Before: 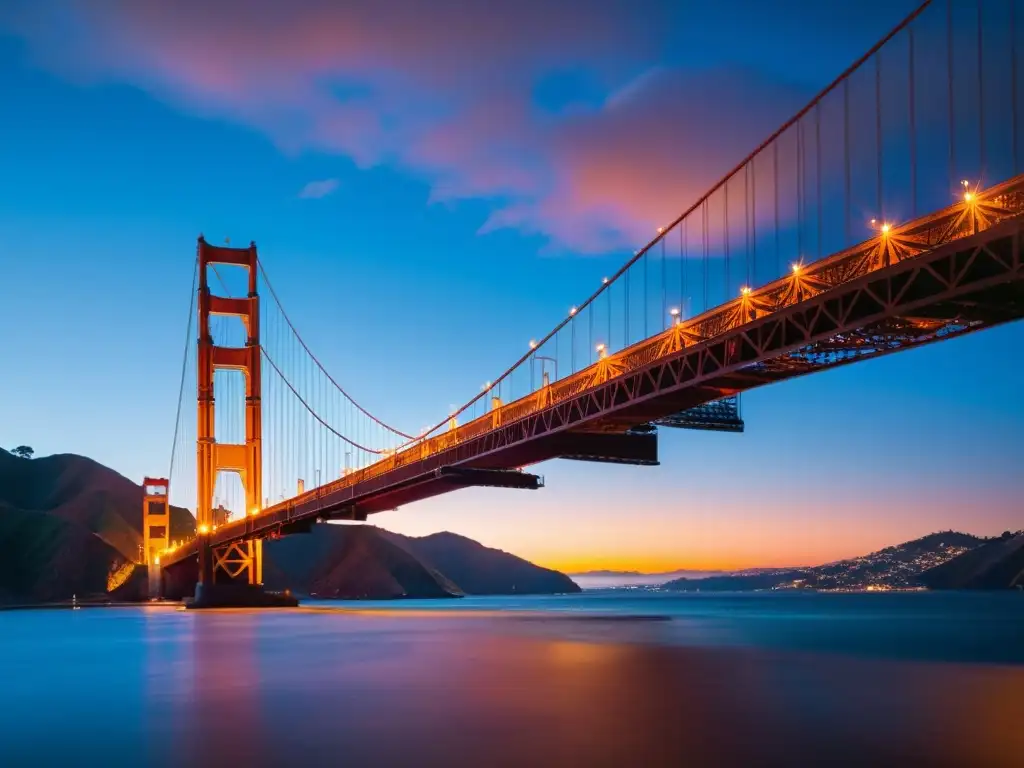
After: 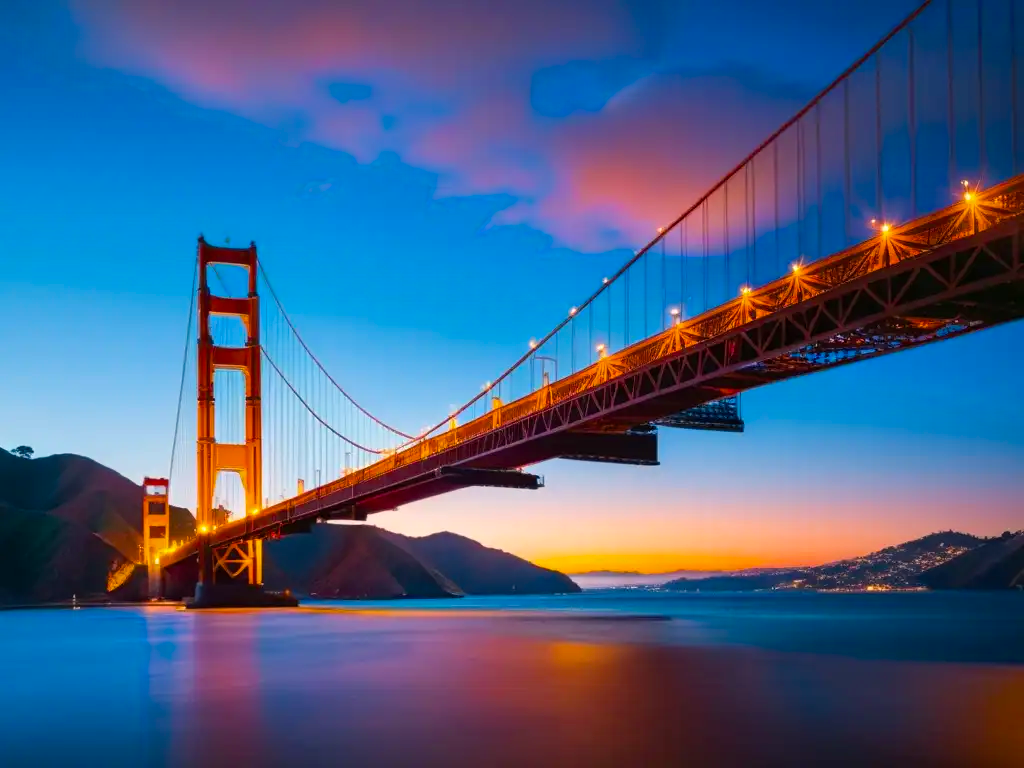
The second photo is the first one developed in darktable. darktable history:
color balance rgb: highlights gain › chroma 1.095%, highlights gain › hue 60.16°, perceptual saturation grading › global saturation 30.793%, global vibrance 14.804%
